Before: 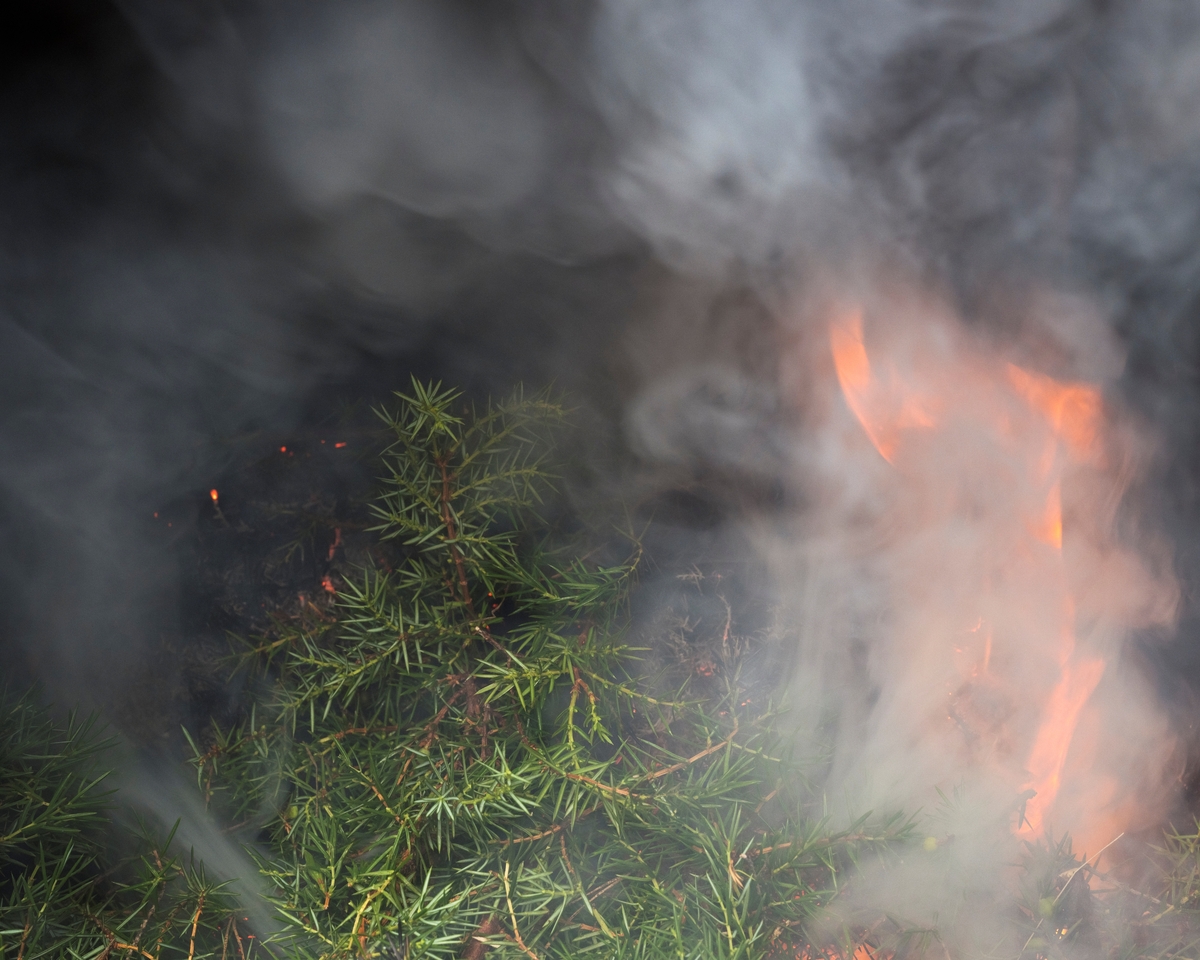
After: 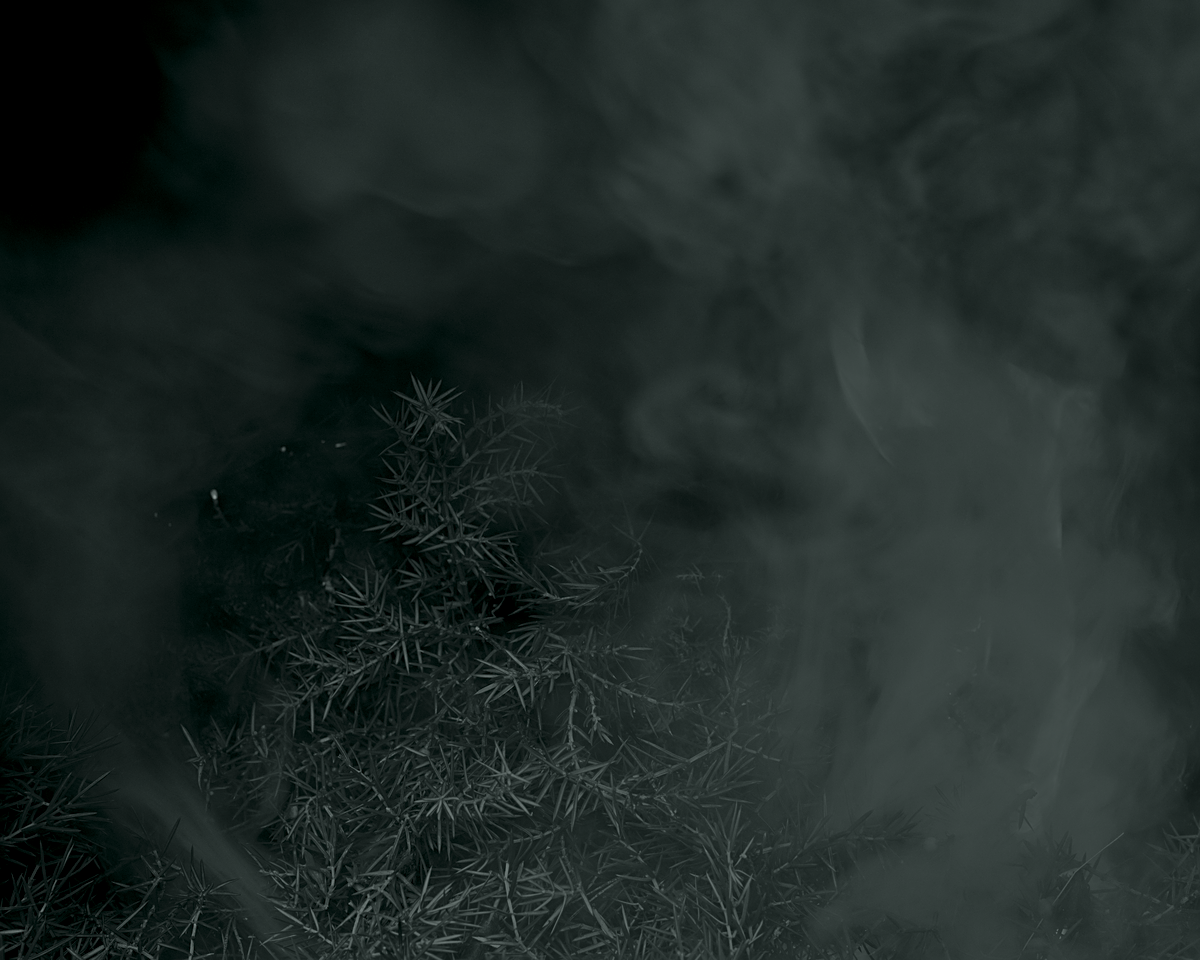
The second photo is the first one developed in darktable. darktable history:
tone equalizer: -7 EV 0.15 EV, -6 EV 0.6 EV, -5 EV 1.15 EV, -4 EV 1.33 EV, -3 EV 1.15 EV, -2 EV 0.6 EV, -1 EV 0.15 EV, mask exposure compensation -0.5 EV
sharpen: on, module defaults
colorize: hue 90°, saturation 19%, lightness 1.59%, version 1
